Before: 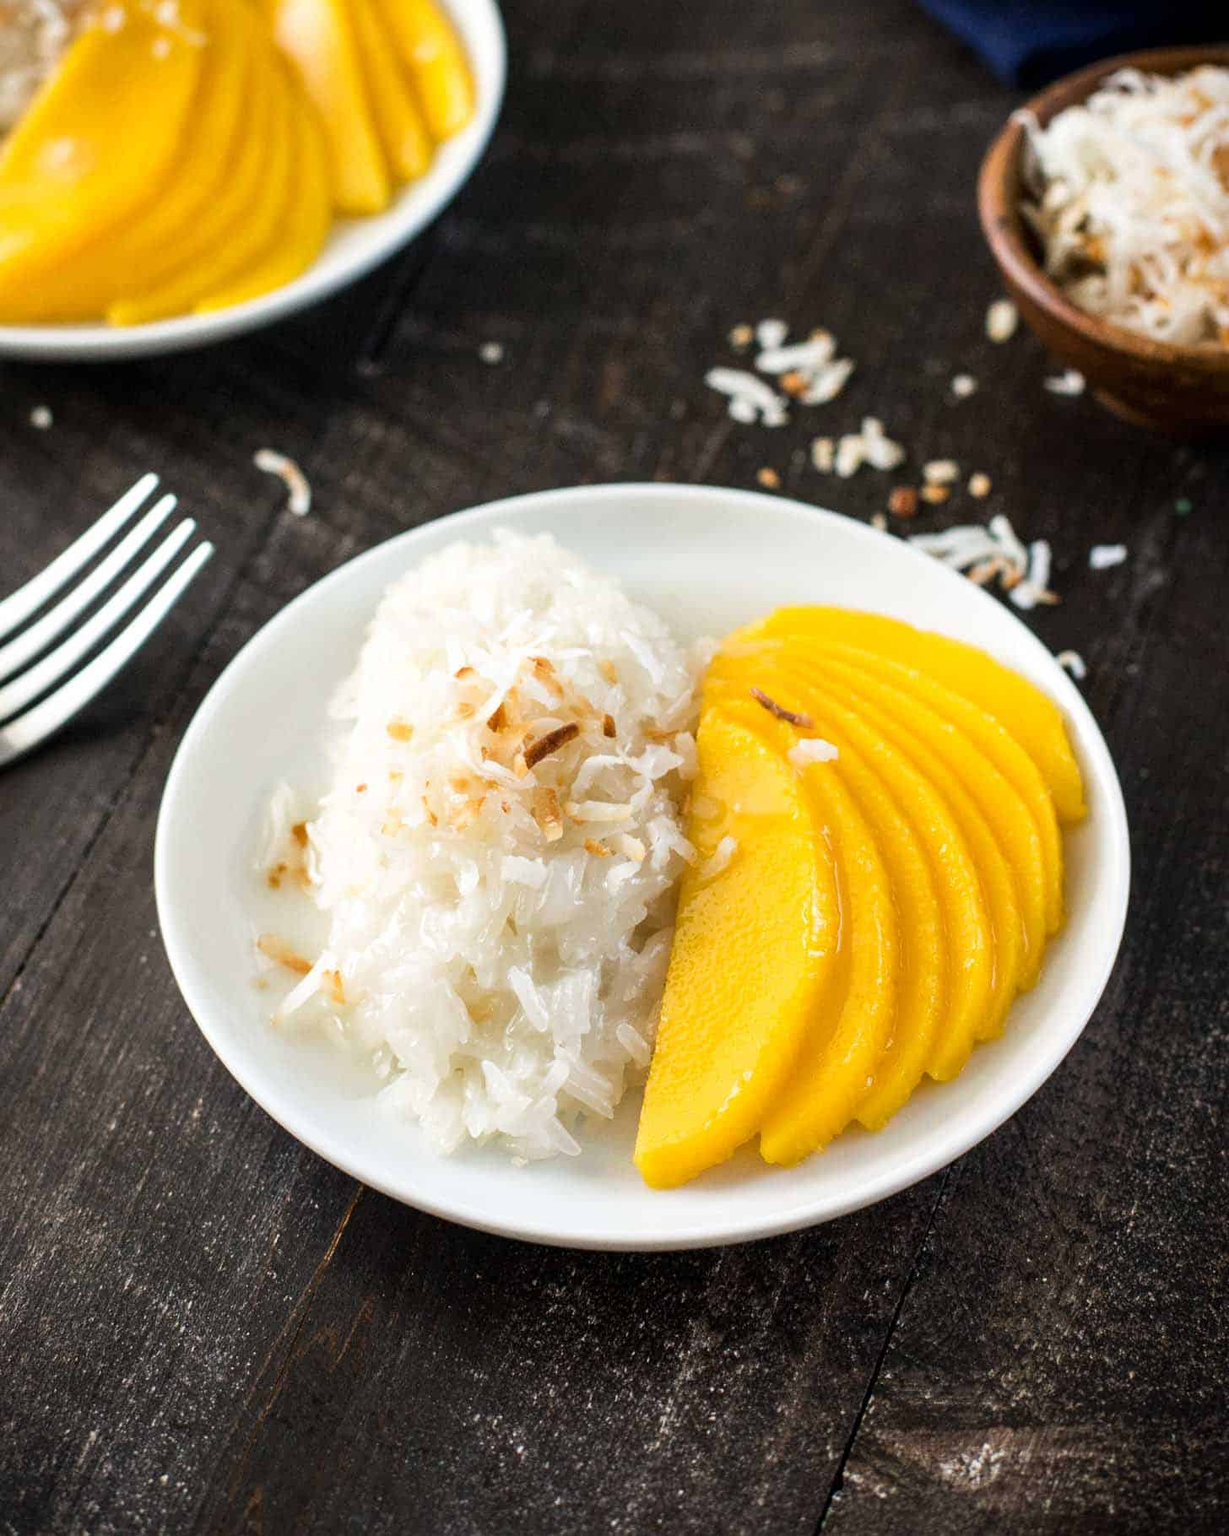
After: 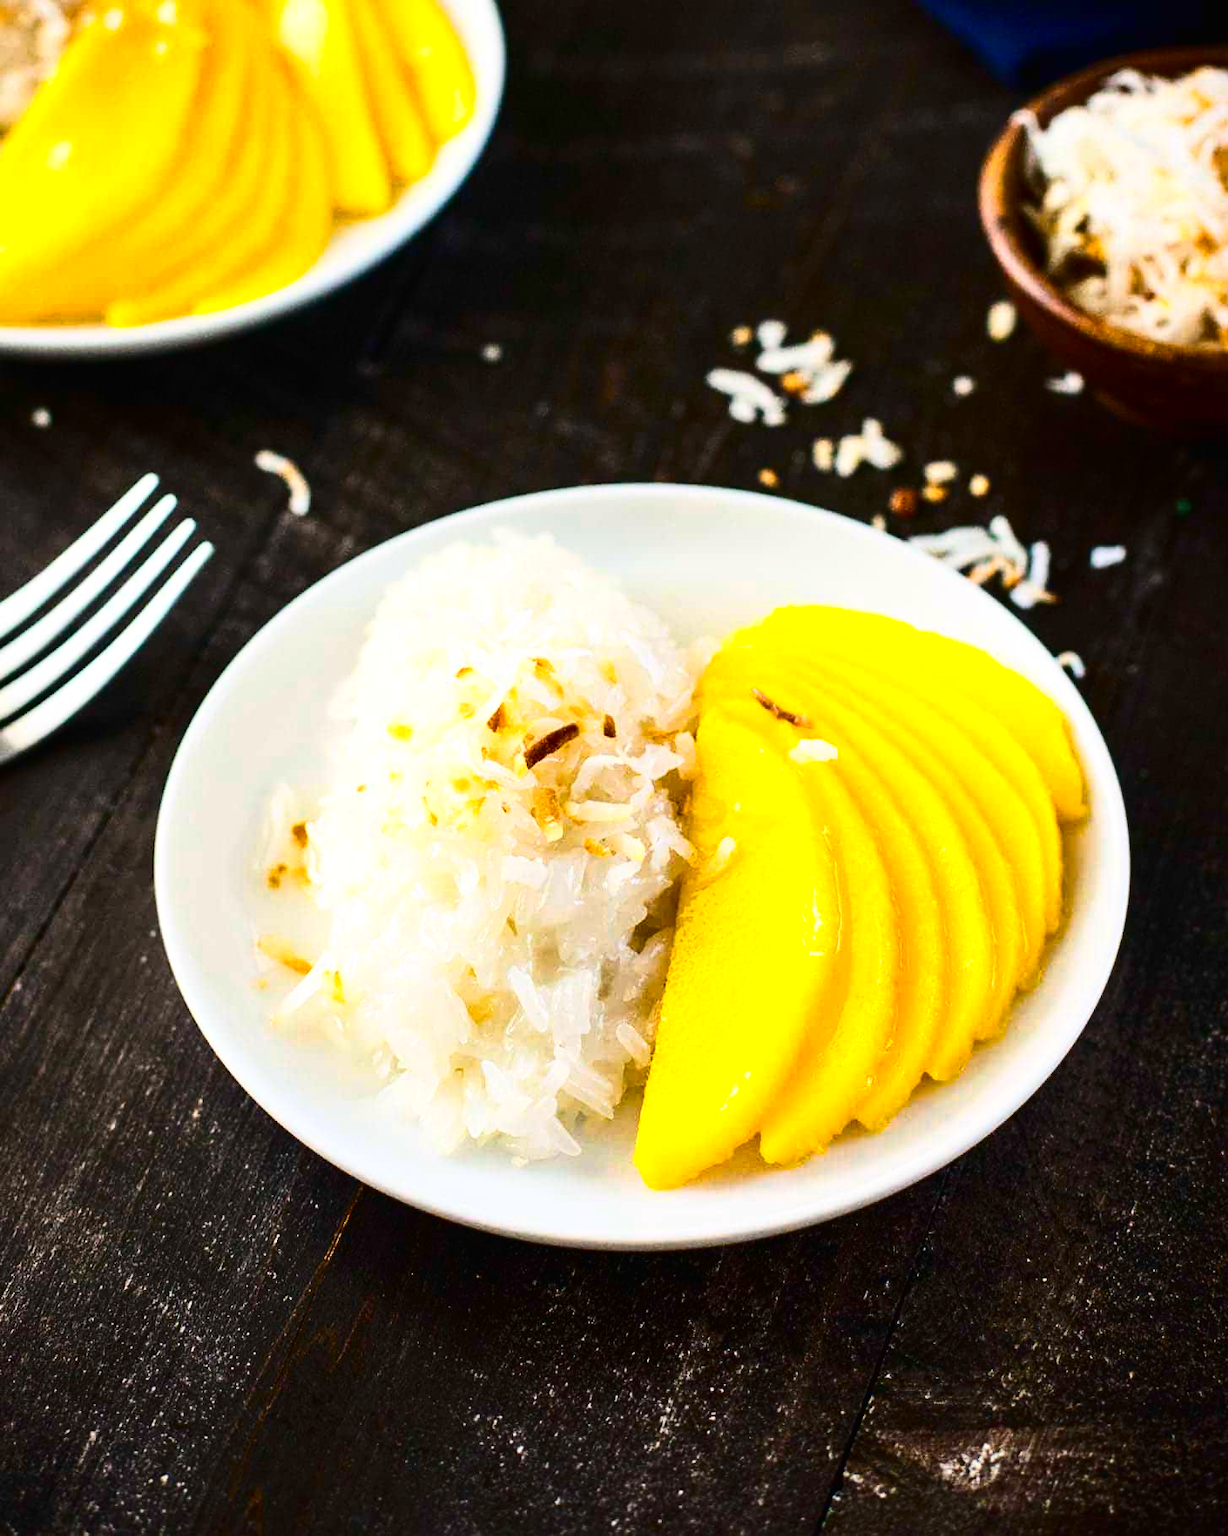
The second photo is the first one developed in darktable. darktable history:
contrast brightness saturation: contrast 0.311, brightness -0.079, saturation 0.171
color zones: curves: ch0 [(0, 0.558) (0.143, 0.559) (0.286, 0.529) (0.429, 0.505) (0.571, 0.5) (0.714, 0.5) (0.857, 0.5) (1, 0.558)]; ch1 [(0, 0.469) (0.01, 0.469) (0.12, 0.446) (0.248, 0.469) (0.5, 0.5) (0.748, 0.5) (0.99, 0.469) (1, 0.469)]
color balance rgb: highlights gain › chroma 0.104%, highlights gain › hue 330.62°, global offset › luminance 0.49%, linear chroma grading › global chroma 14.445%, perceptual saturation grading › global saturation 24.983%
